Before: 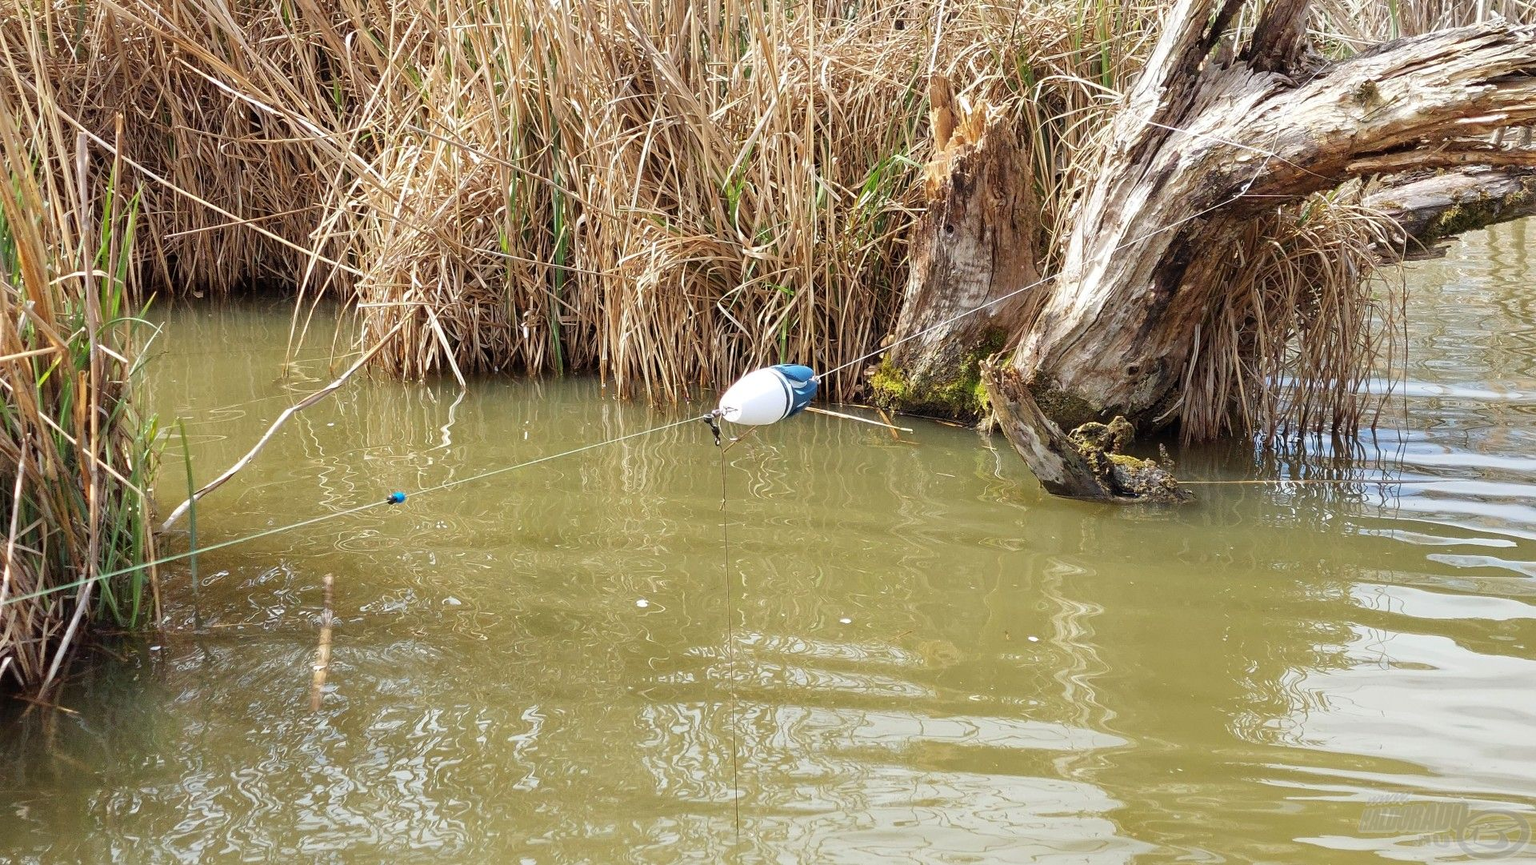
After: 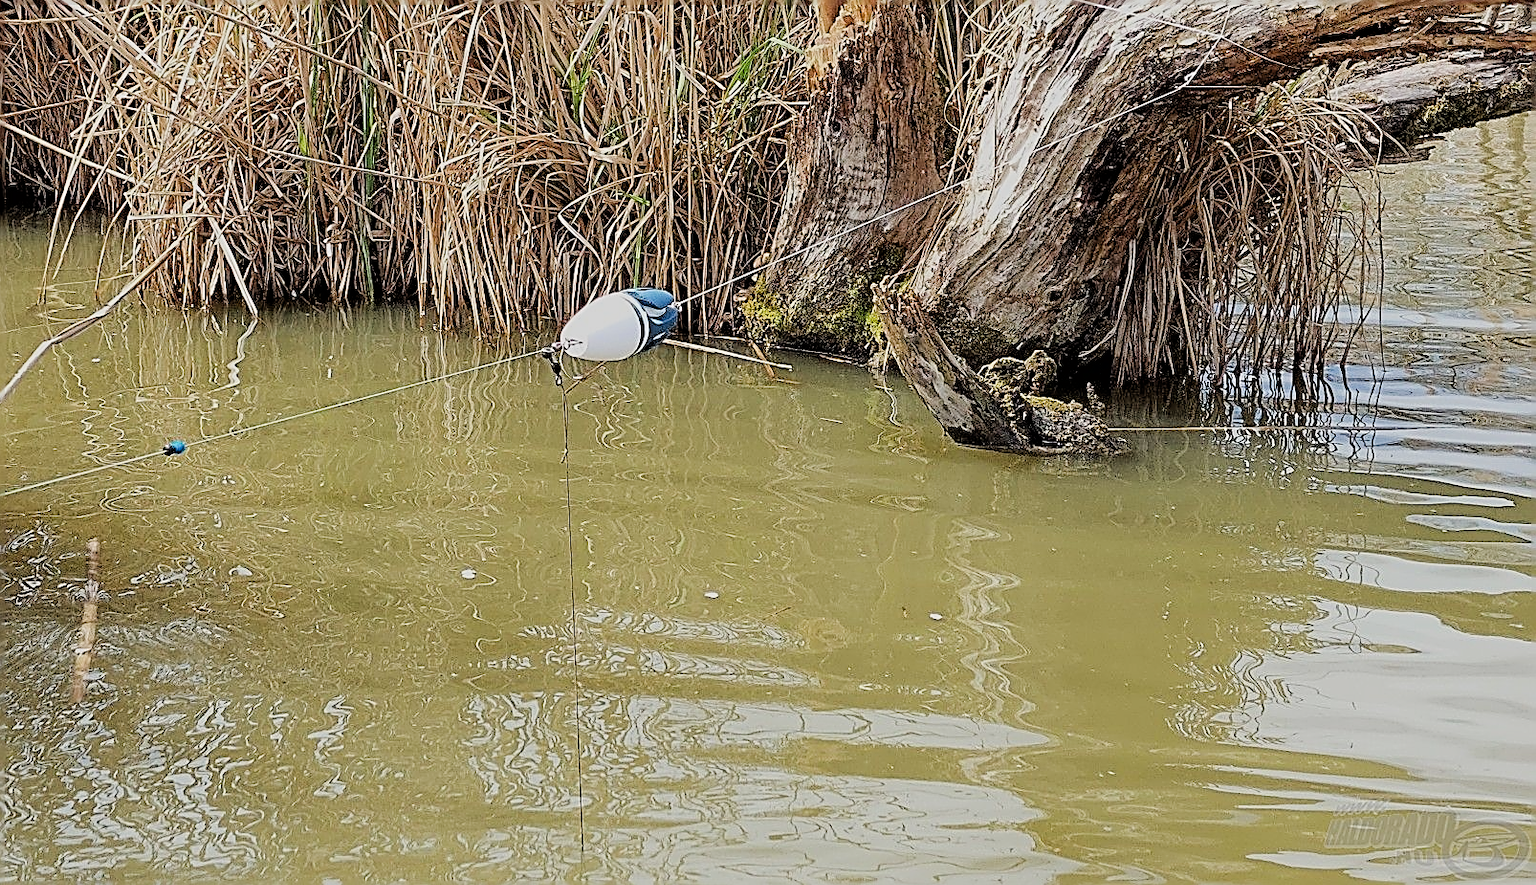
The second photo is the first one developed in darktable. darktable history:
crop: left 16.315%, top 14.246%
sharpen: amount 1.861
filmic rgb: black relative exposure -4.38 EV, white relative exposure 4.56 EV, hardness 2.37, contrast 1.05
